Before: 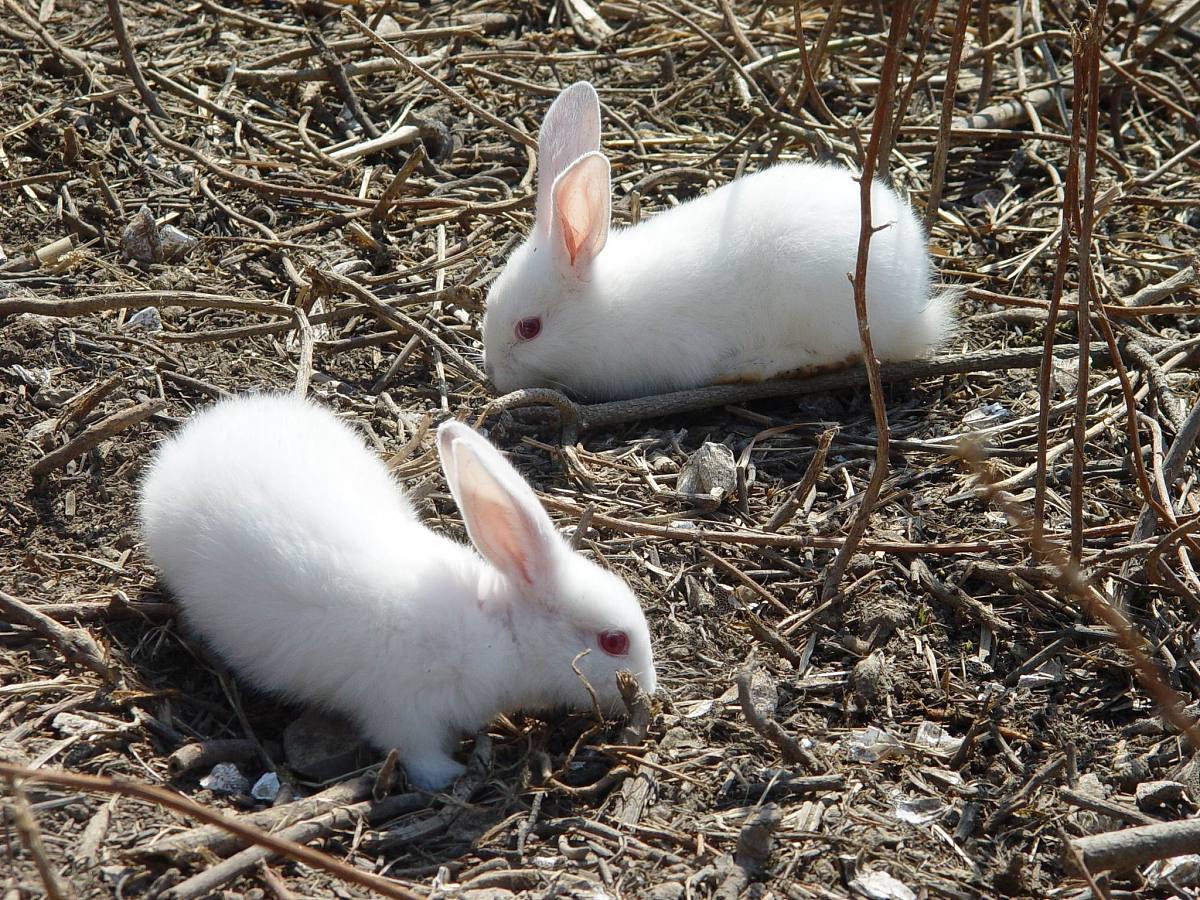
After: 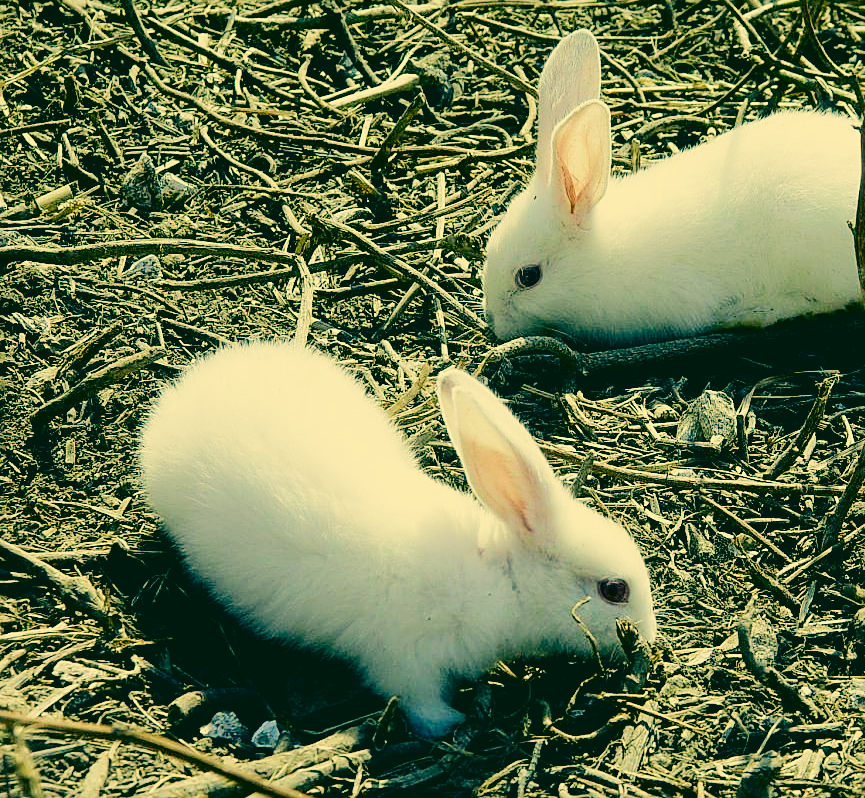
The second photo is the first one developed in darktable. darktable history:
filmic rgb: black relative exposure -7.84 EV, white relative exposure 4.31 EV, hardness 3.9, color science v4 (2020)
tone equalizer: -8 EV -0.757 EV, -7 EV -0.673 EV, -6 EV -0.576 EV, -5 EV -0.424 EV, -3 EV 0.399 EV, -2 EV 0.6 EV, -1 EV 0.69 EV, +0 EV 0.749 EV
color balance rgb: linear chroma grading › global chroma 8.807%, perceptual saturation grading › global saturation 18.013%, global vibrance 18.916%
sharpen: on, module defaults
tone curve: curves: ch0 [(0, 0) (0.003, 0.007) (0.011, 0.008) (0.025, 0.007) (0.044, 0.009) (0.069, 0.012) (0.1, 0.02) (0.136, 0.035) (0.177, 0.06) (0.224, 0.104) (0.277, 0.16) (0.335, 0.228) (0.399, 0.308) (0.468, 0.418) (0.543, 0.525) (0.623, 0.635) (0.709, 0.723) (0.801, 0.802) (0.898, 0.889) (1, 1)], color space Lab, independent channels, preserve colors none
crop: top 5.795%, right 27.857%, bottom 5.507%
color correction: highlights a* 1.74, highlights b* 34.59, shadows a* -36.54, shadows b* -6.21
